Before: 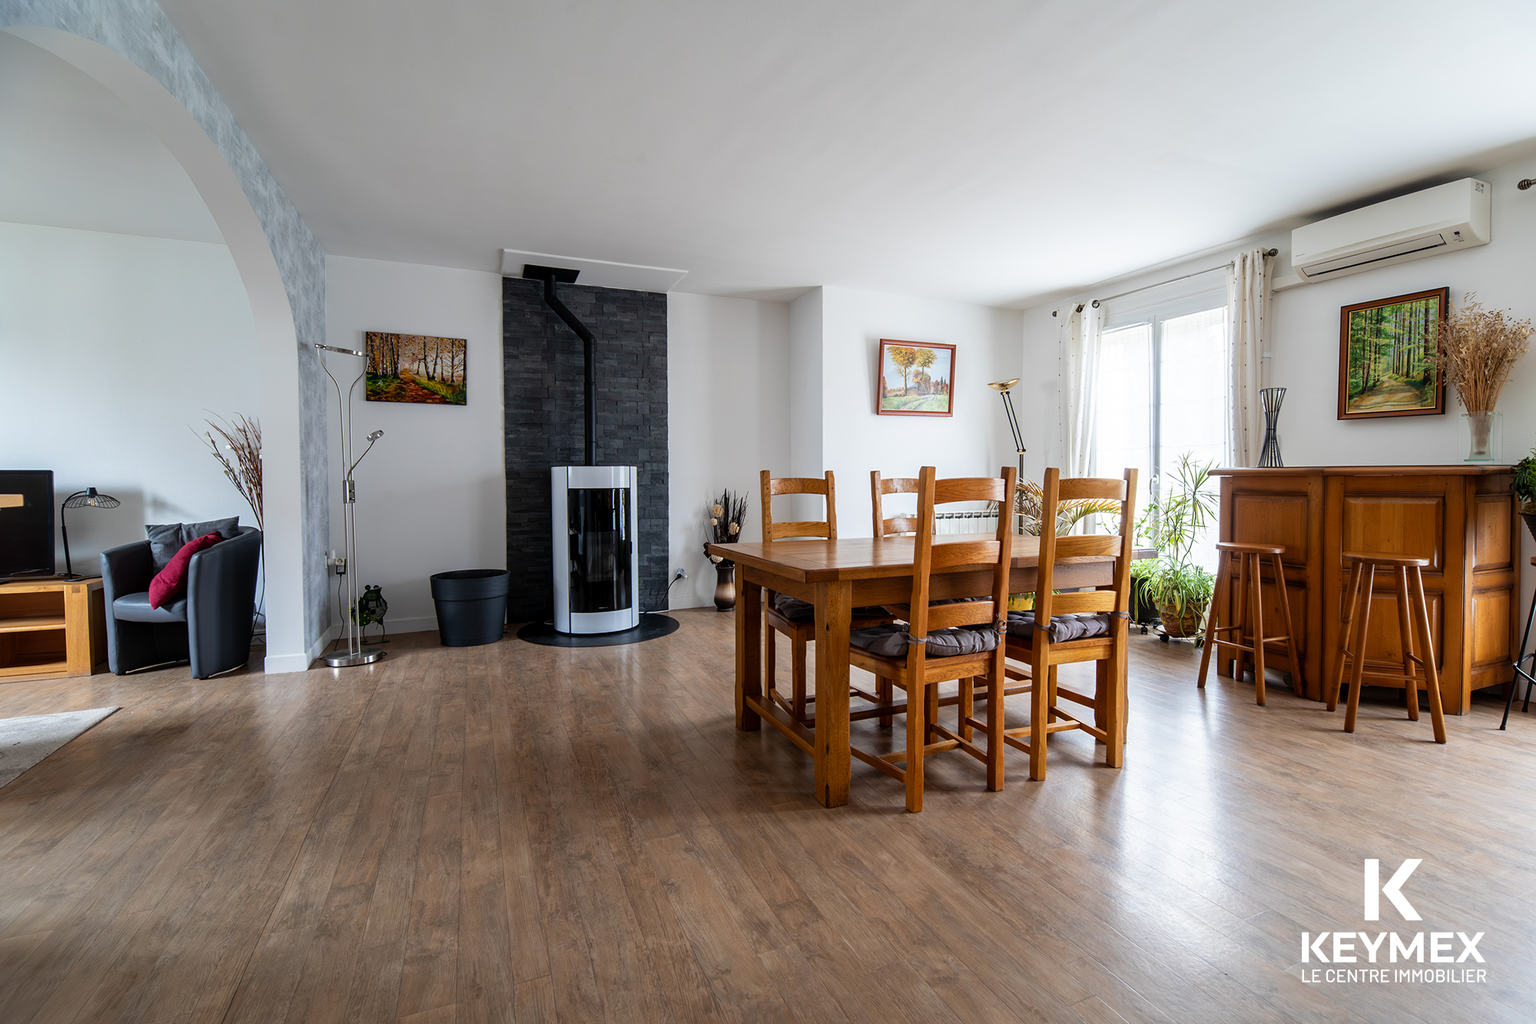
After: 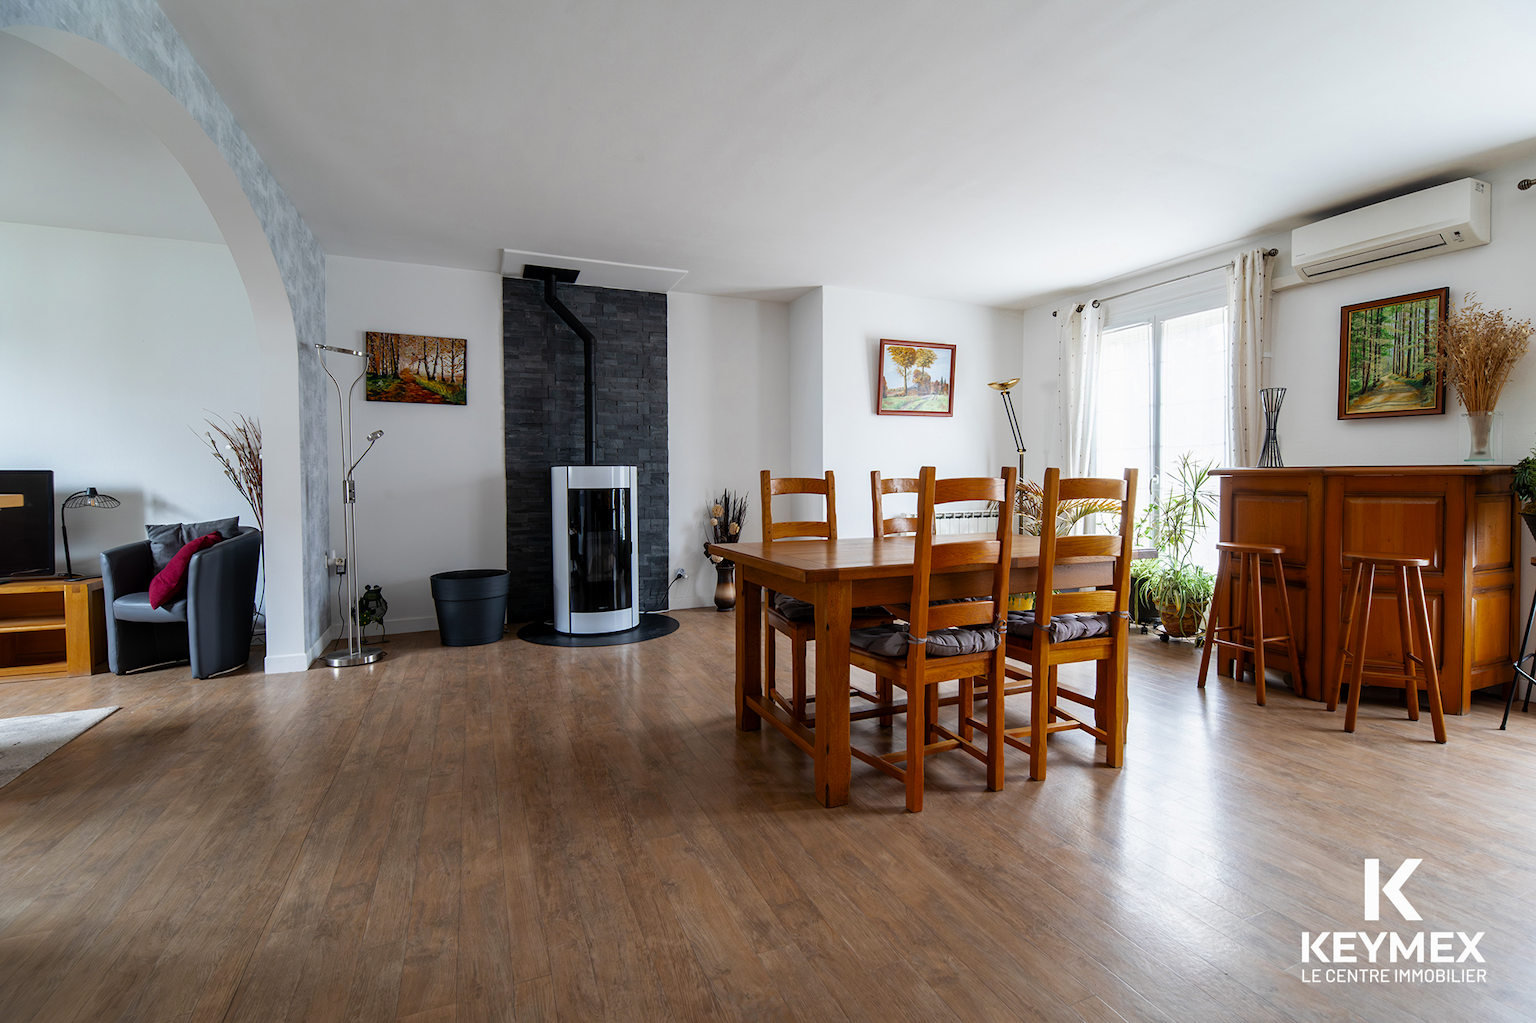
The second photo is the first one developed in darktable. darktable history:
color zones: curves: ch0 [(0.11, 0.396) (0.195, 0.36) (0.25, 0.5) (0.303, 0.412) (0.357, 0.544) (0.75, 0.5) (0.967, 0.328)]; ch1 [(0, 0.468) (0.112, 0.512) (0.202, 0.6) (0.25, 0.5) (0.307, 0.352) (0.357, 0.544) (0.75, 0.5) (0.963, 0.524)]
exposure: exposure -0.04 EV, compensate highlight preservation false
